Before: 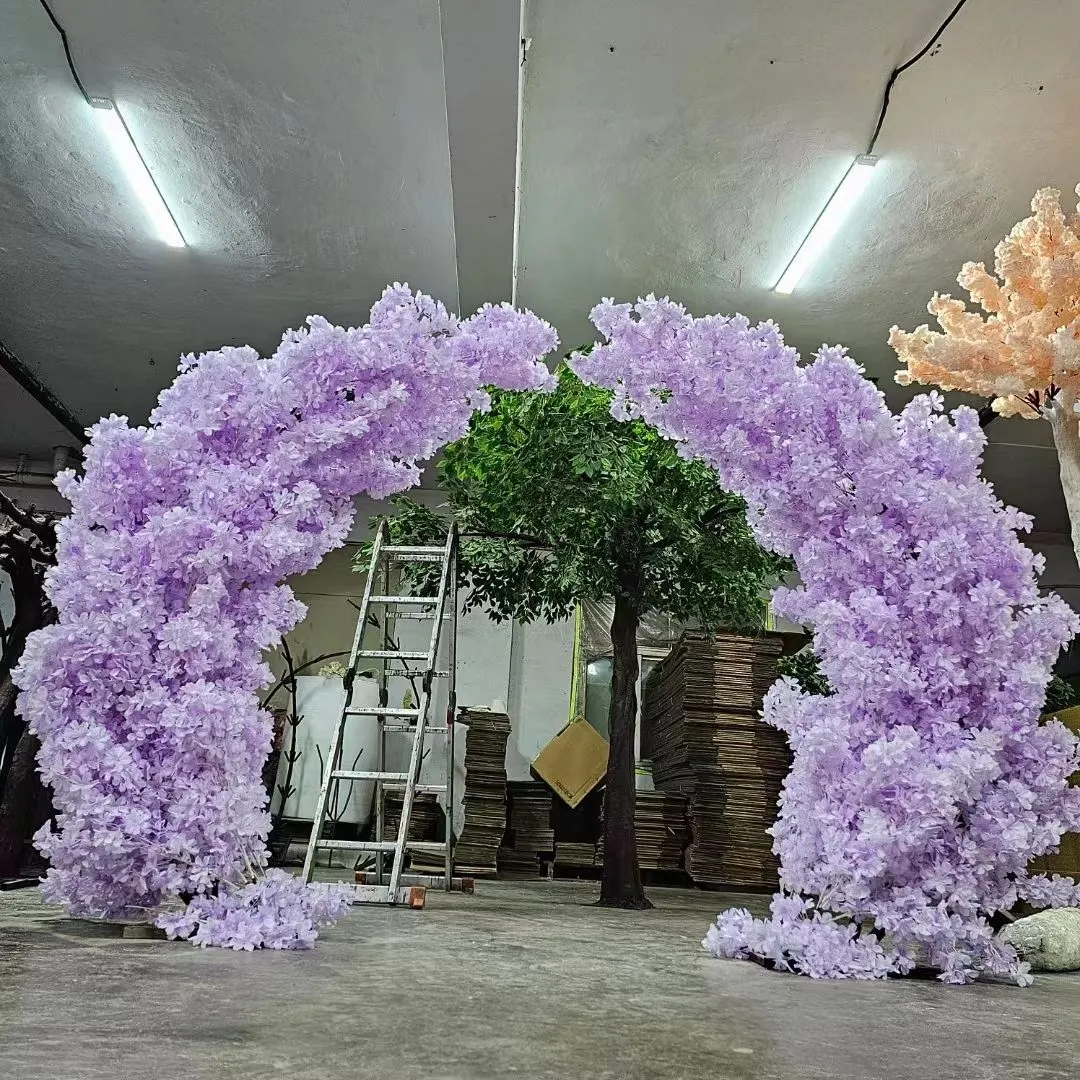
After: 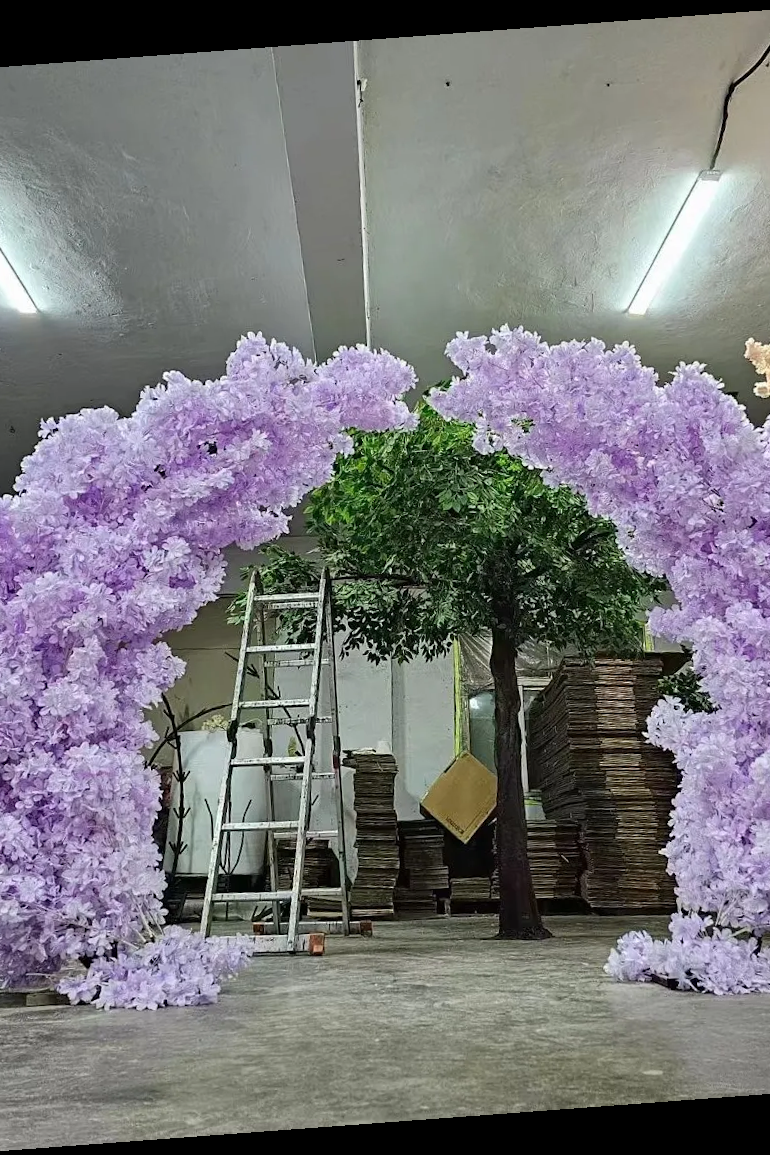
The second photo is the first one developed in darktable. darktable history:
rotate and perspective: rotation -4.25°, automatic cropping off
crop and rotate: left 14.436%, right 18.898%
